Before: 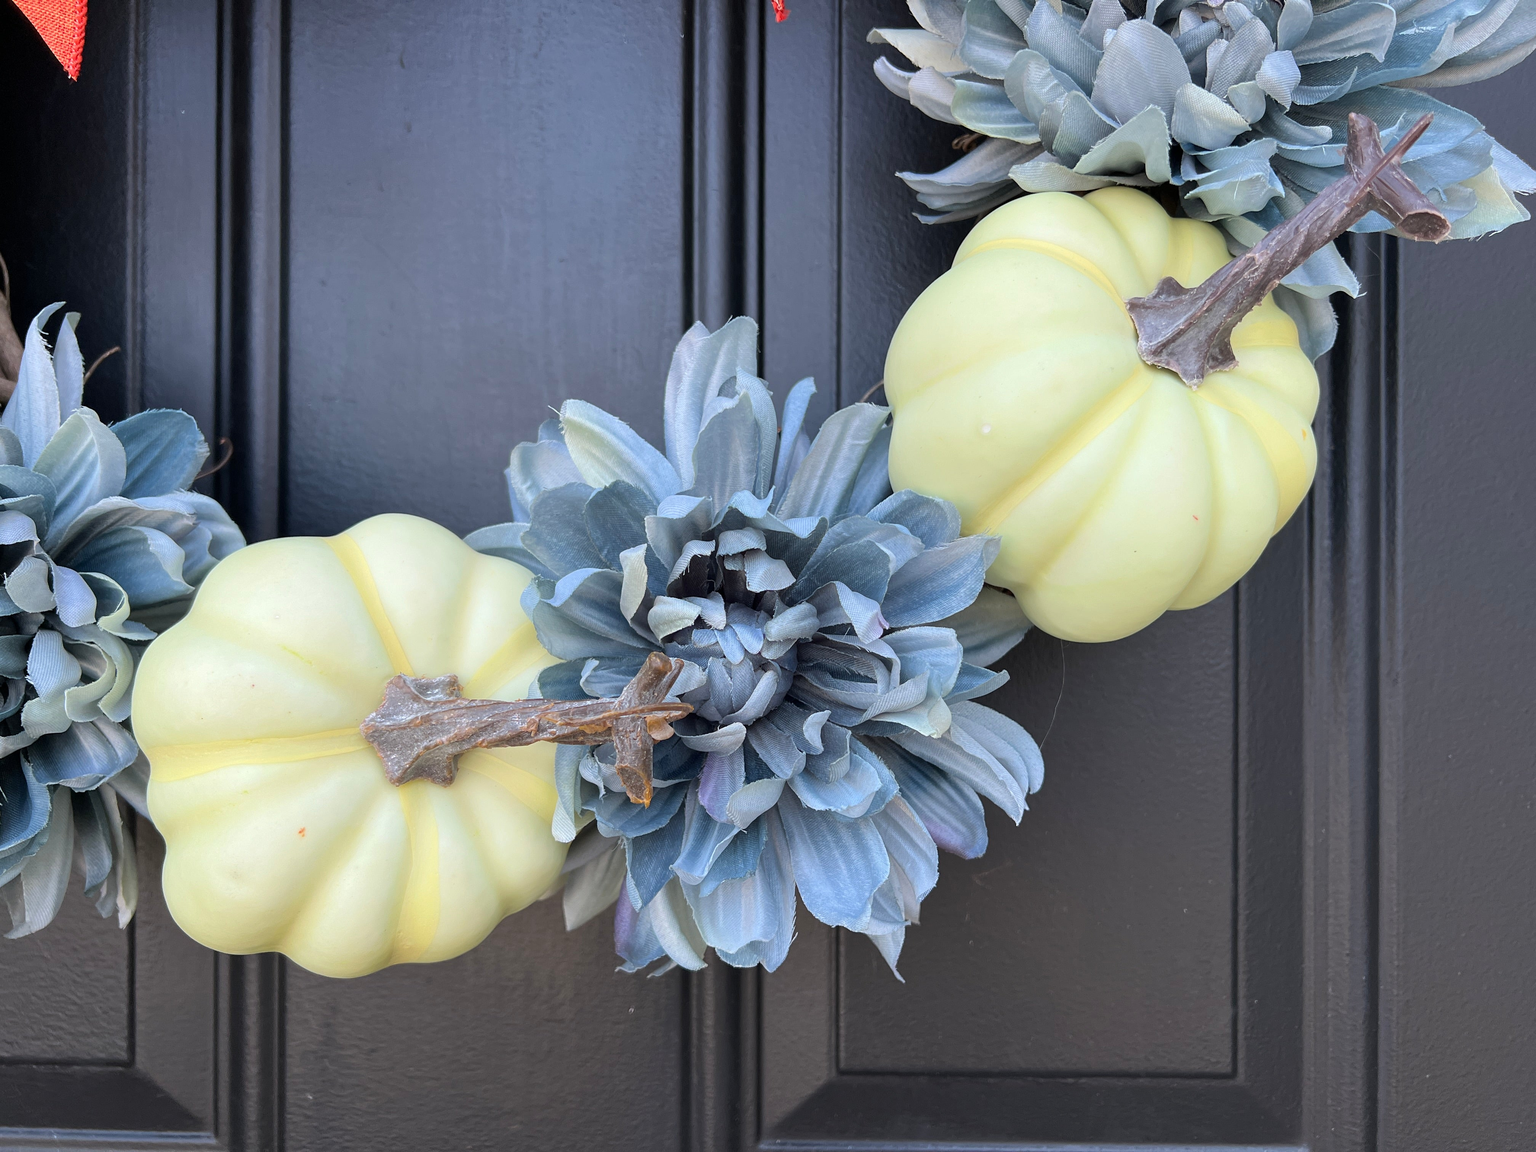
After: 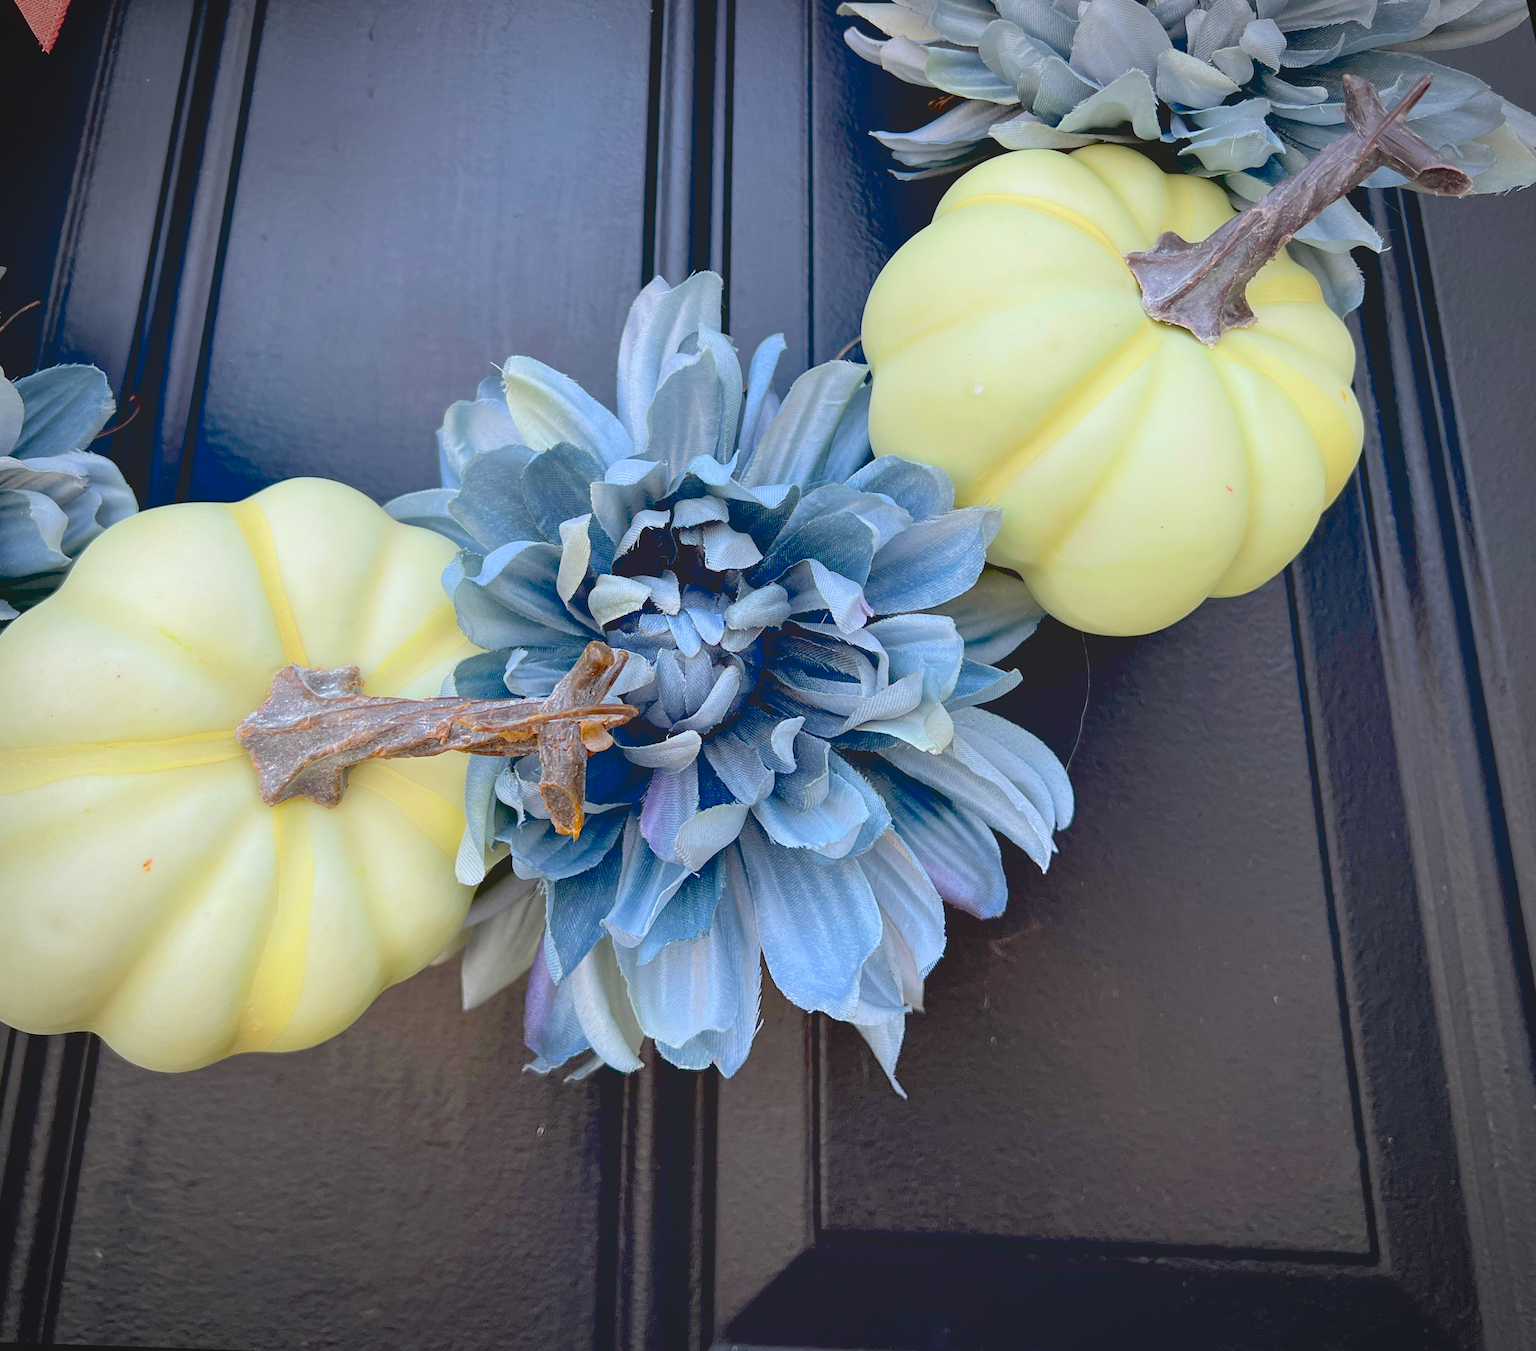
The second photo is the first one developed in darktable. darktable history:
exposure: black level correction 0.04, exposure 0.5 EV, compensate highlight preservation false
rotate and perspective: rotation 0.72°, lens shift (vertical) -0.352, lens shift (horizontal) -0.051, crop left 0.152, crop right 0.859, crop top 0.019, crop bottom 0.964
contrast brightness saturation: contrast -0.28
vignetting: automatic ratio true
